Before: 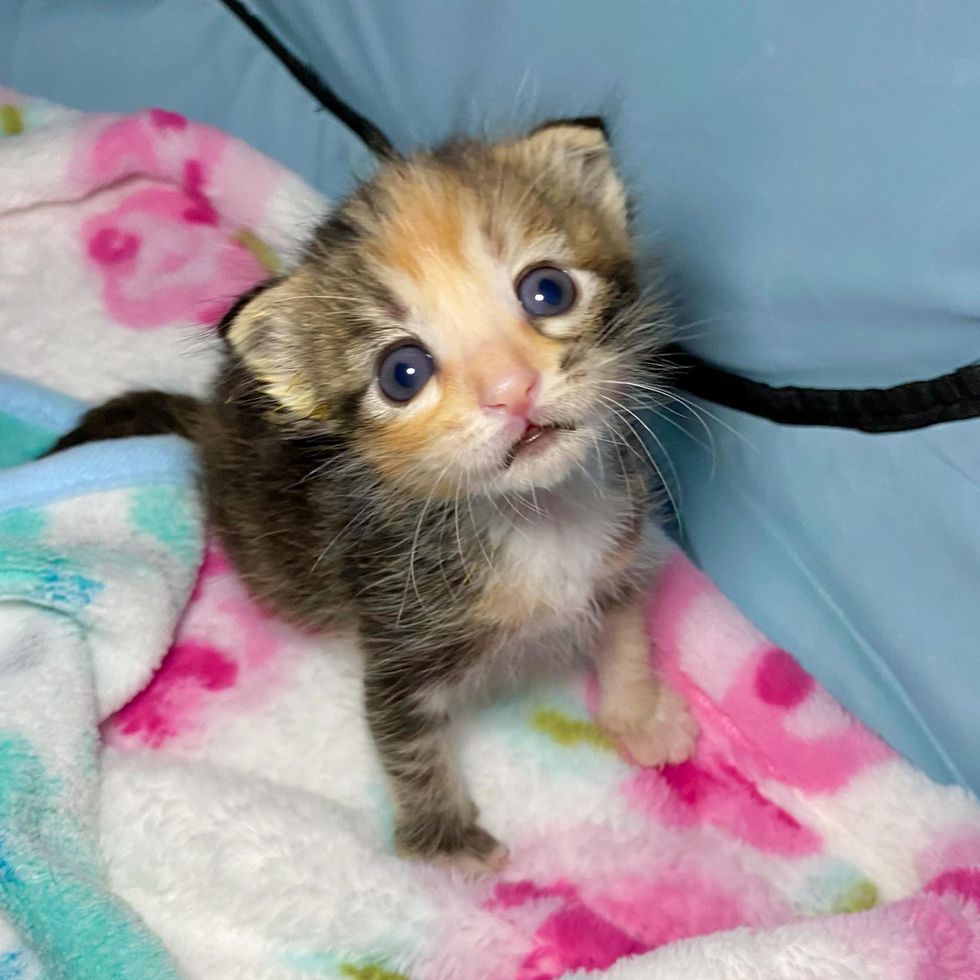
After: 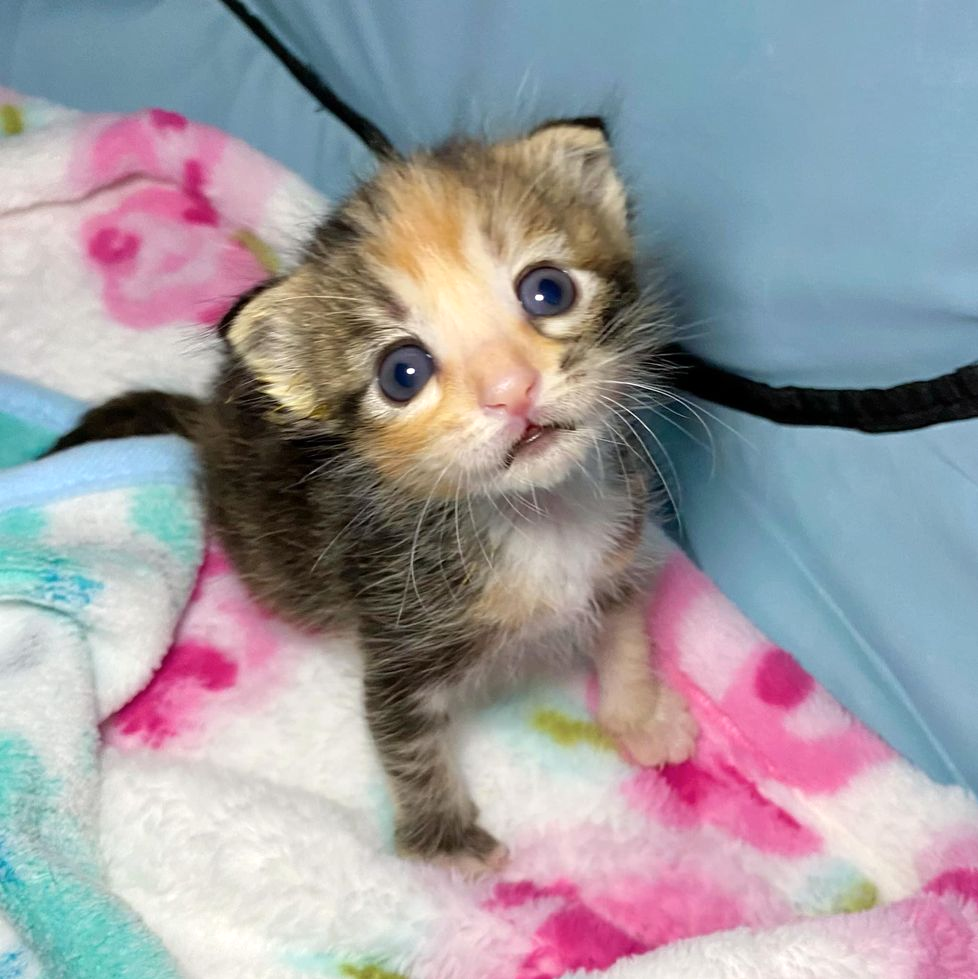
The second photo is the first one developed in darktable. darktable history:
crop and rotate: left 0.126%
shadows and highlights: shadows -12.5, white point adjustment 4, highlights 28.33
